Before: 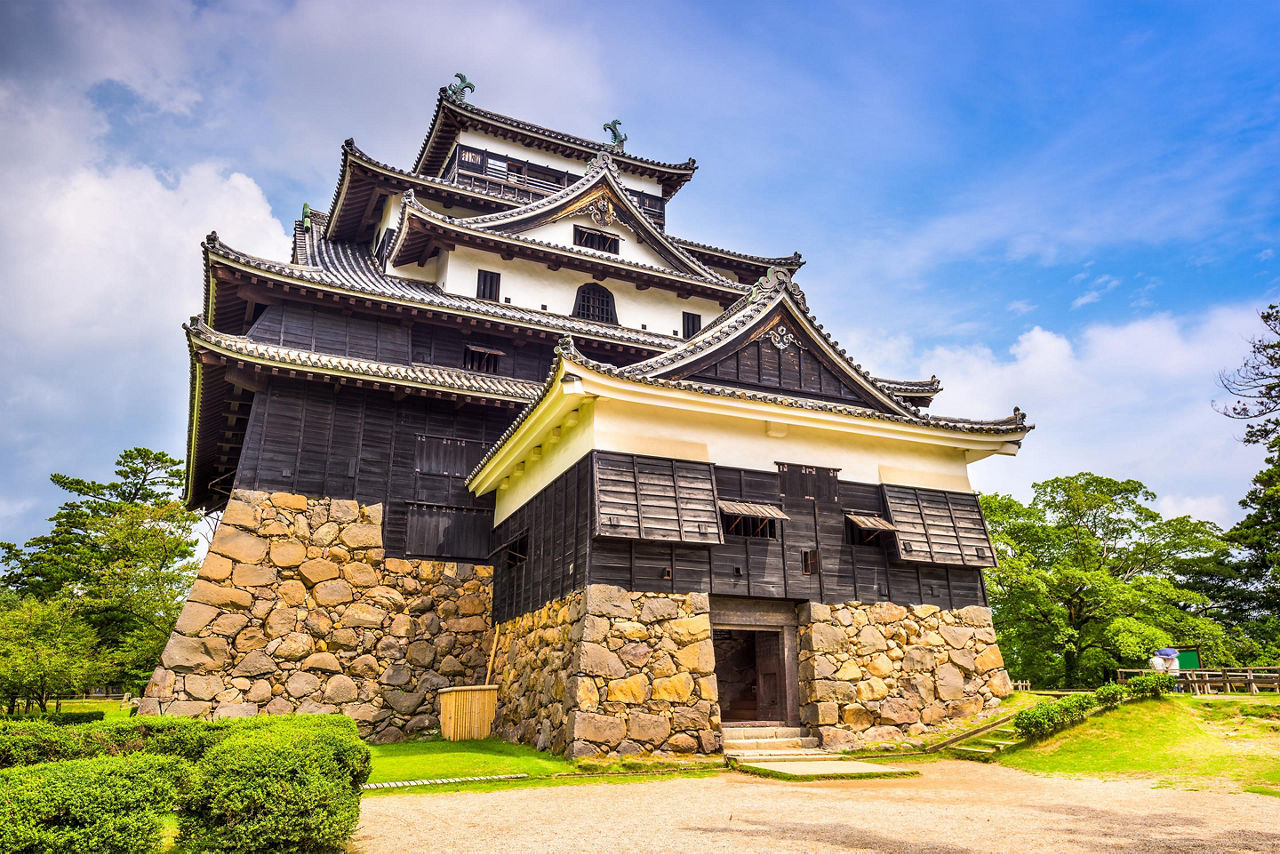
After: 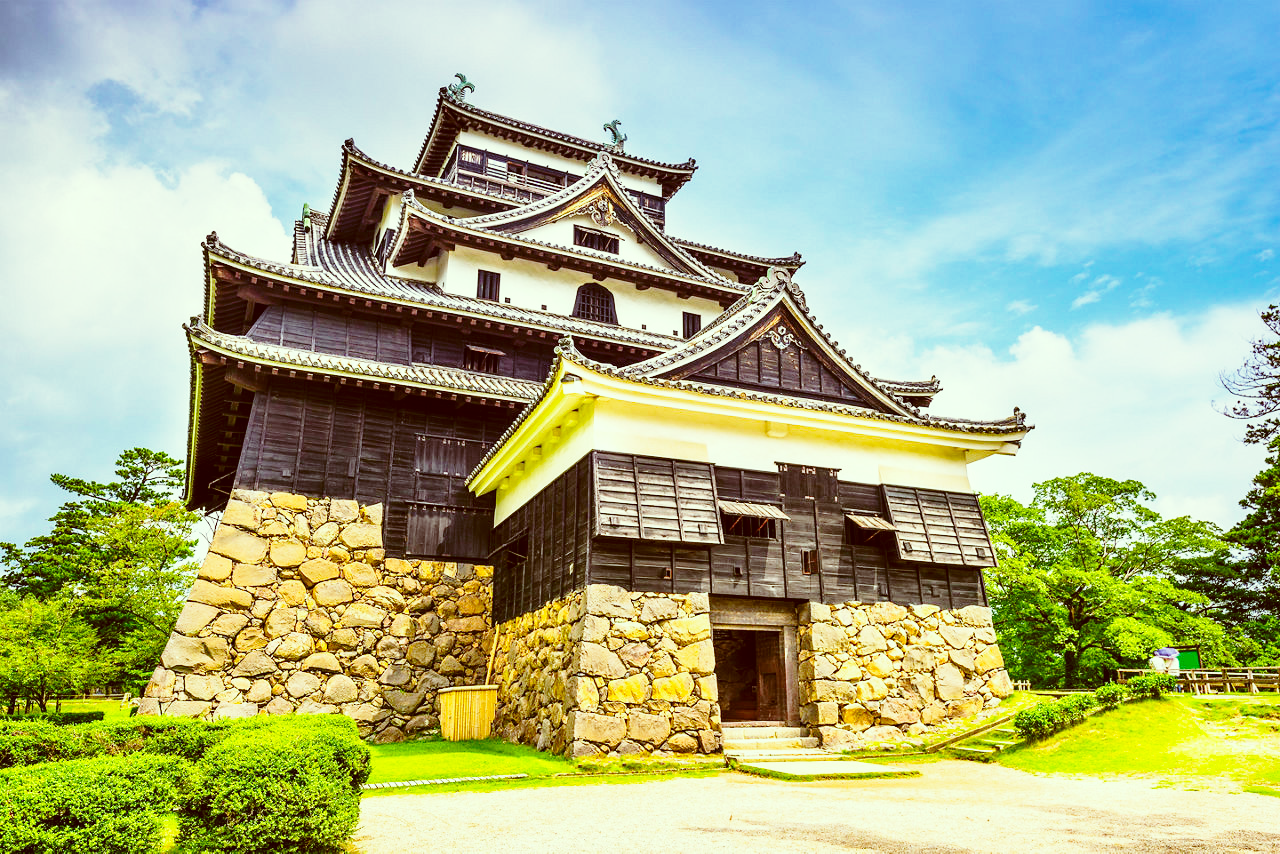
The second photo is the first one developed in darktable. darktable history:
base curve: curves: ch0 [(0, 0) (0.028, 0.03) (0.121, 0.232) (0.46, 0.748) (0.859, 0.968) (1, 1)], preserve colors none
color correction: highlights a* -5.21, highlights b* 9.8, shadows a* 9.44, shadows b* 24.58
color calibration: output colorfulness [0, 0.315, 0, 0], gray › normalize channels true, illuminant F (fluorescent), F source F9 (Cool White Deluxe 4150 K) – high CRI, x 0.374, y 0.373, temperature 4152.64 K, gamut compression 0.013
